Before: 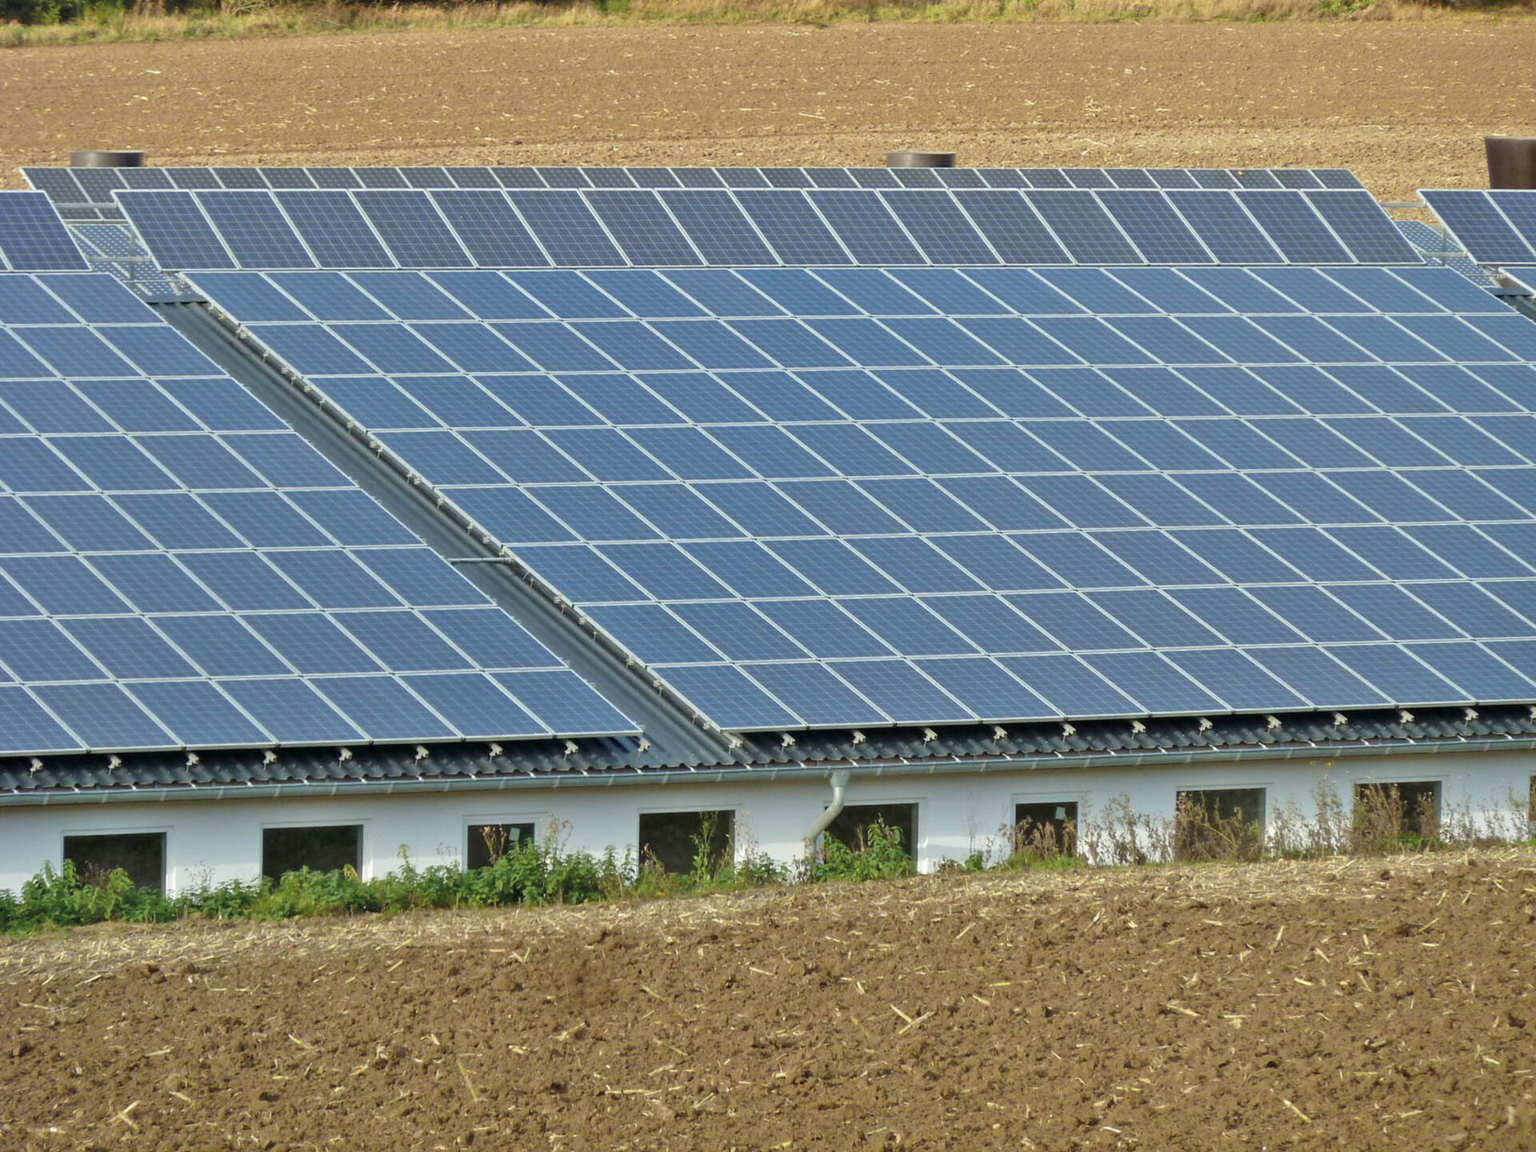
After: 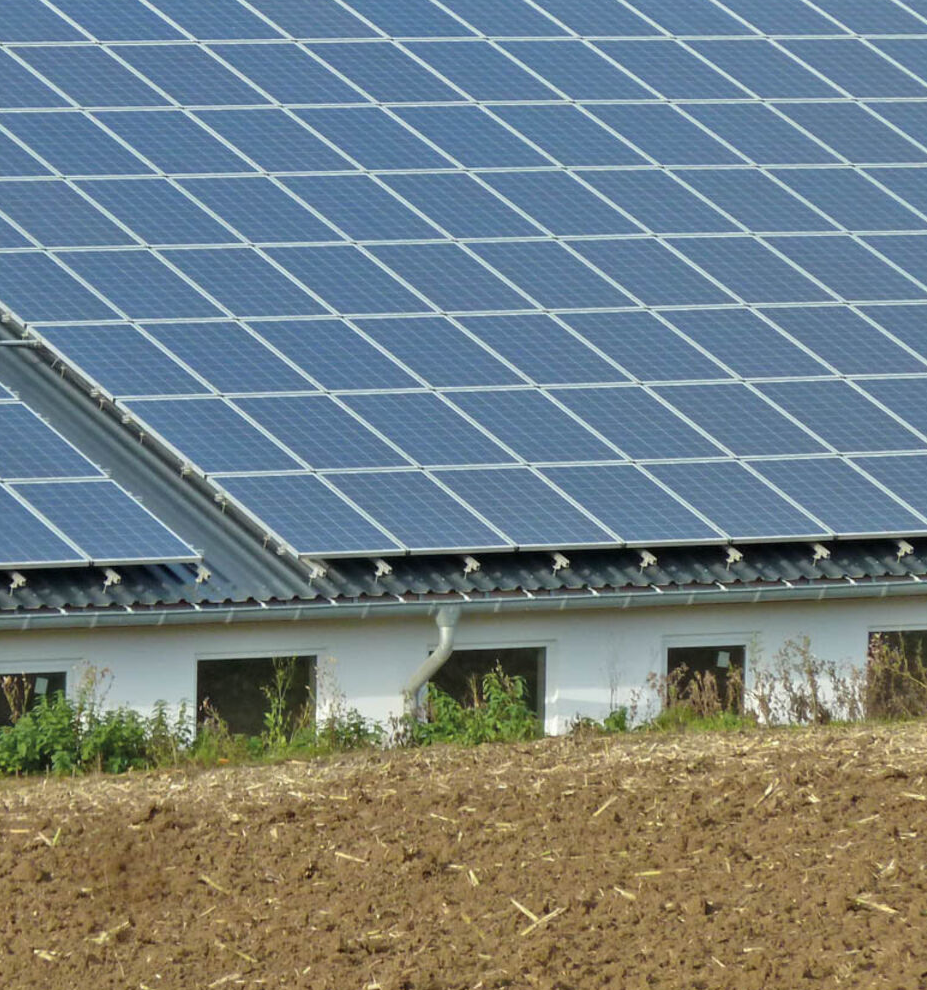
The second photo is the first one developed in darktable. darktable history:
crop: left 31.397%, top 24.809%, right 20.29%, bottom 6.394%
